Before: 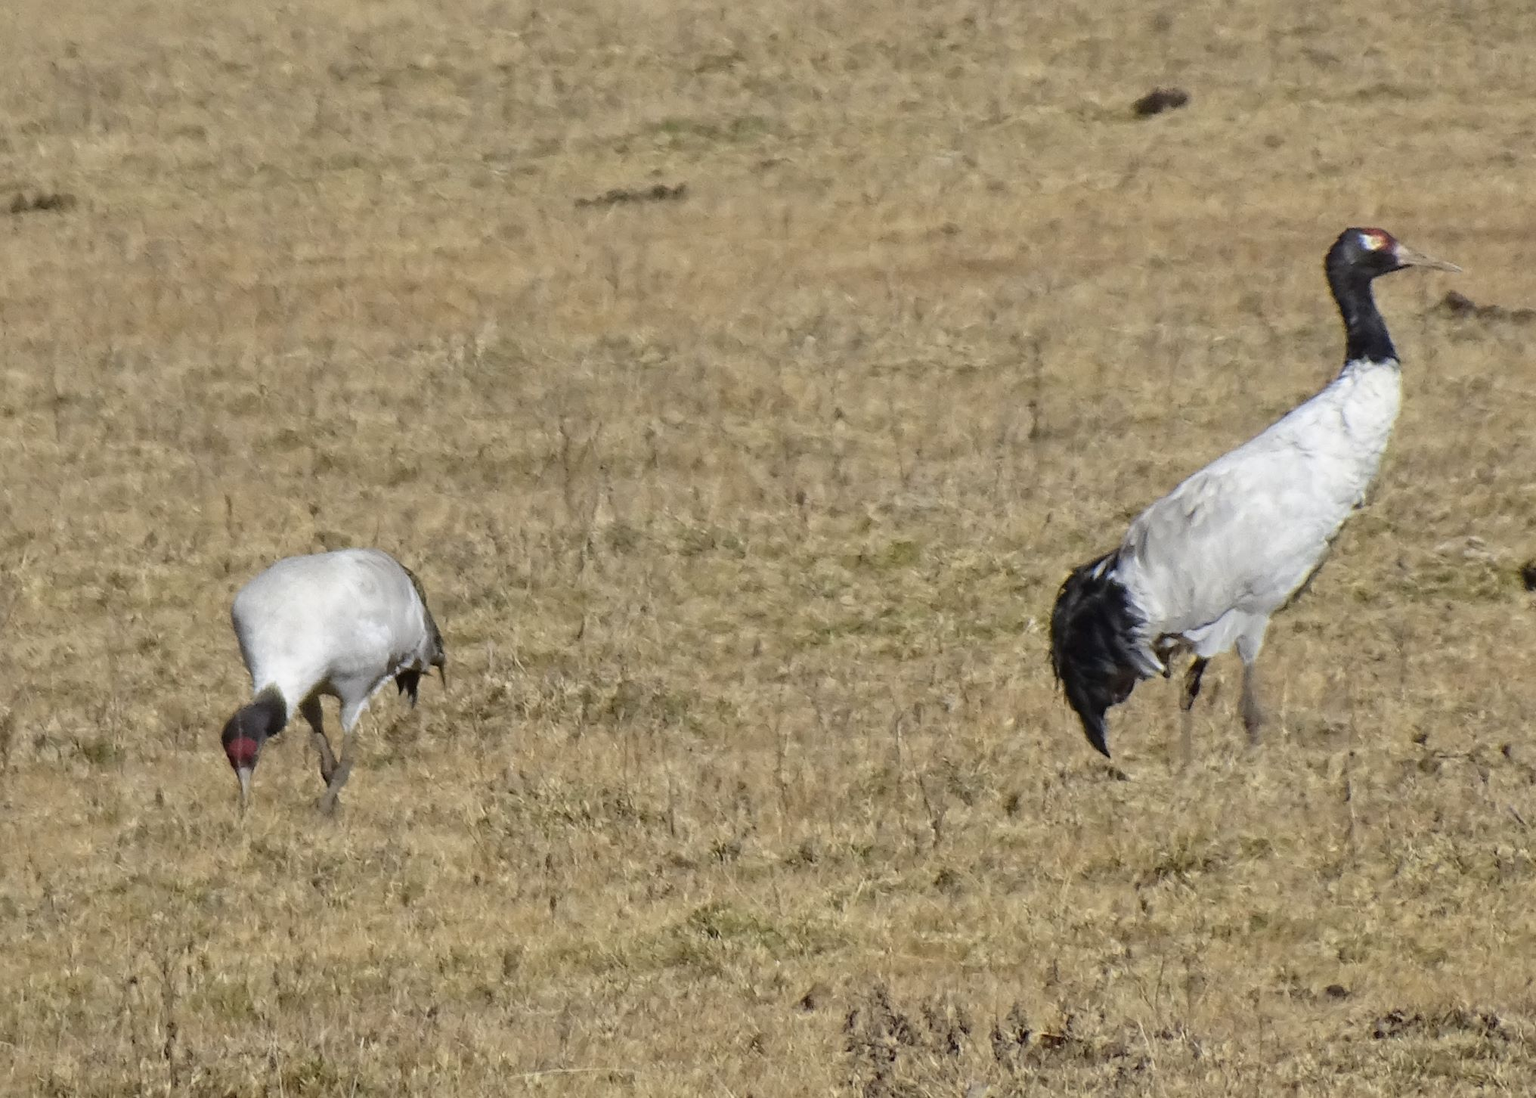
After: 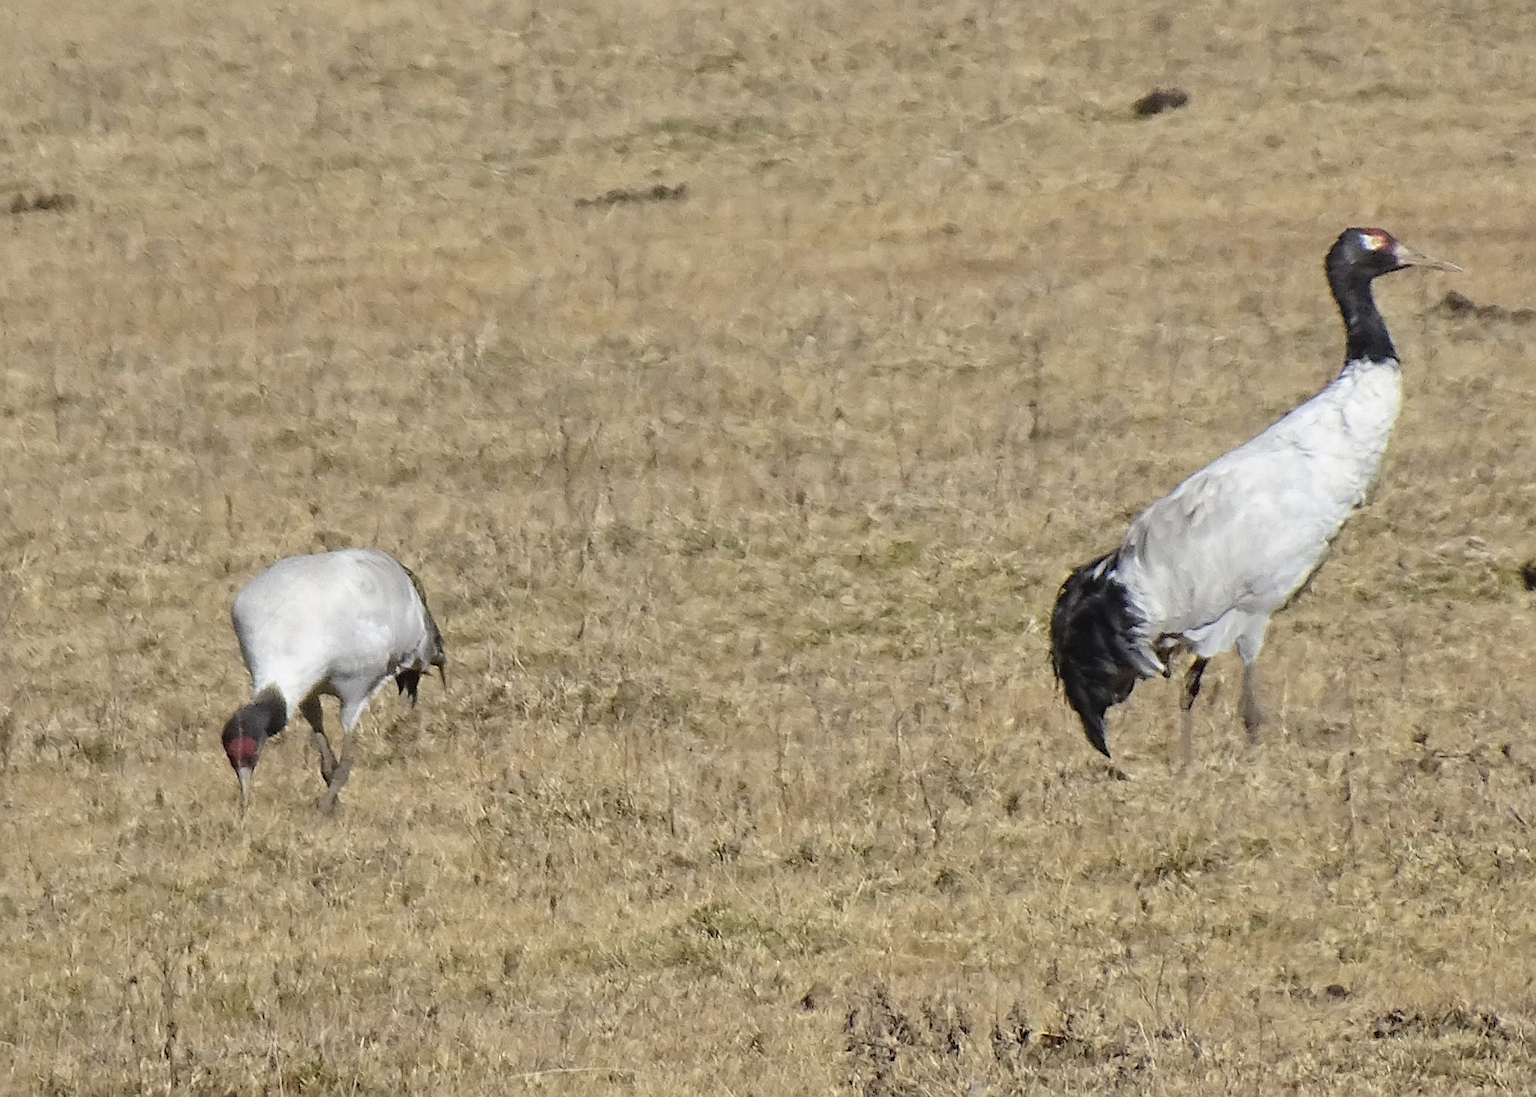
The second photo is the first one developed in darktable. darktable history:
contrast brightness saturation: contrast 0.034, brightness 0.055, saturation 0.123
color correction: highlights b* -0.02, saturation 0.852
sharpen: on, module defaults
levels: mode automatic, levels [0, 0.499, 1]
